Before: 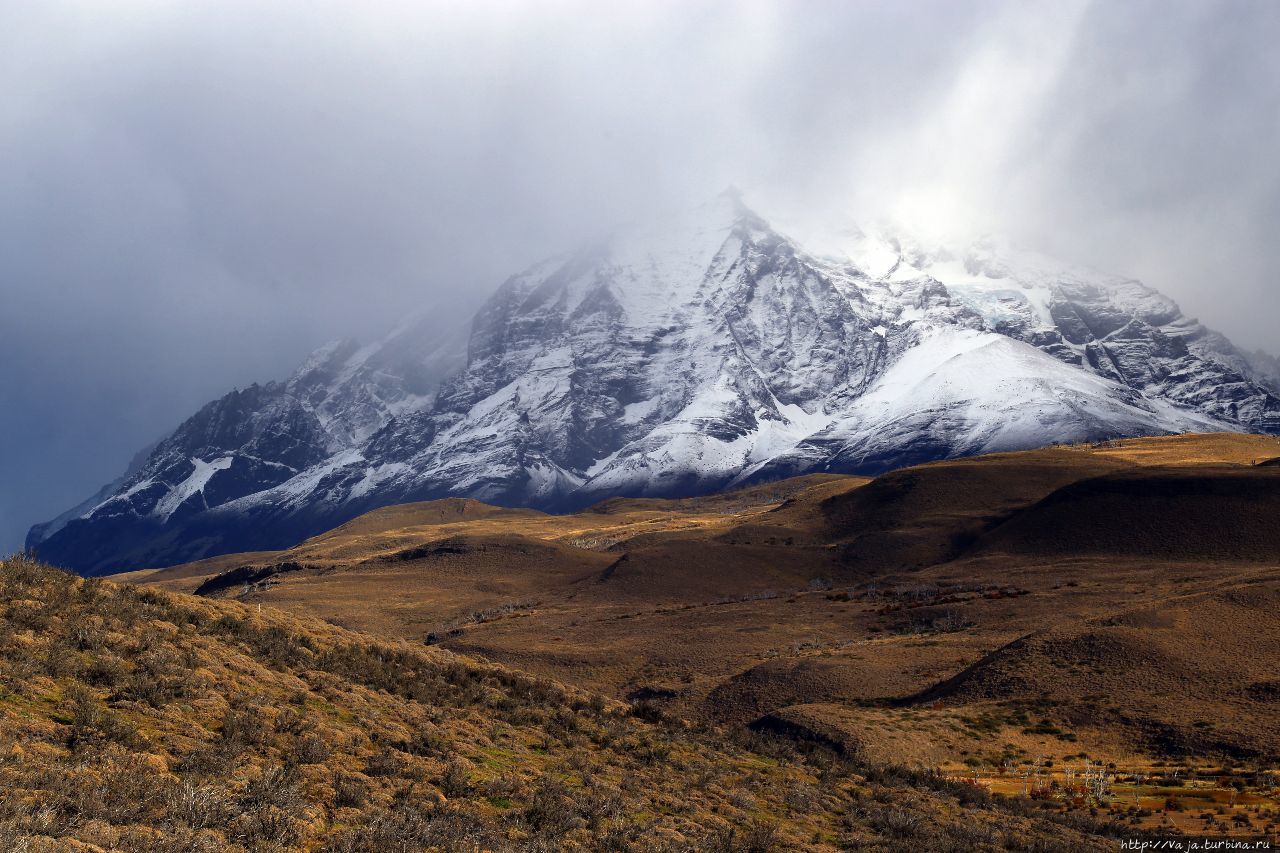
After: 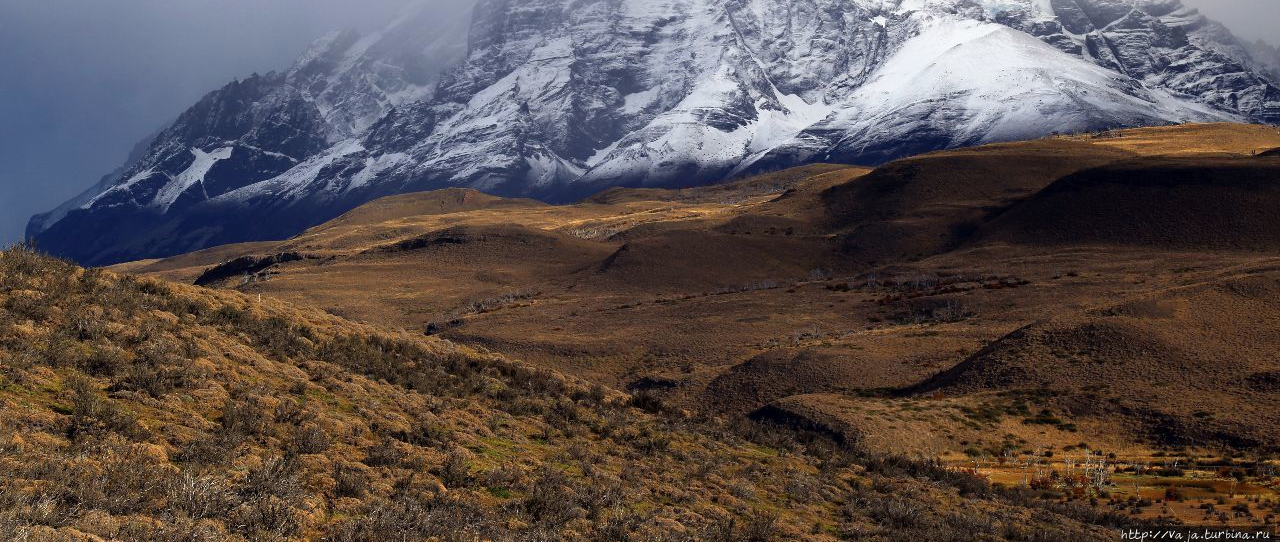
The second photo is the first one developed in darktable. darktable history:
crop and rotate: top 36.435%
contrast brightness saturation: saturation -0.05
